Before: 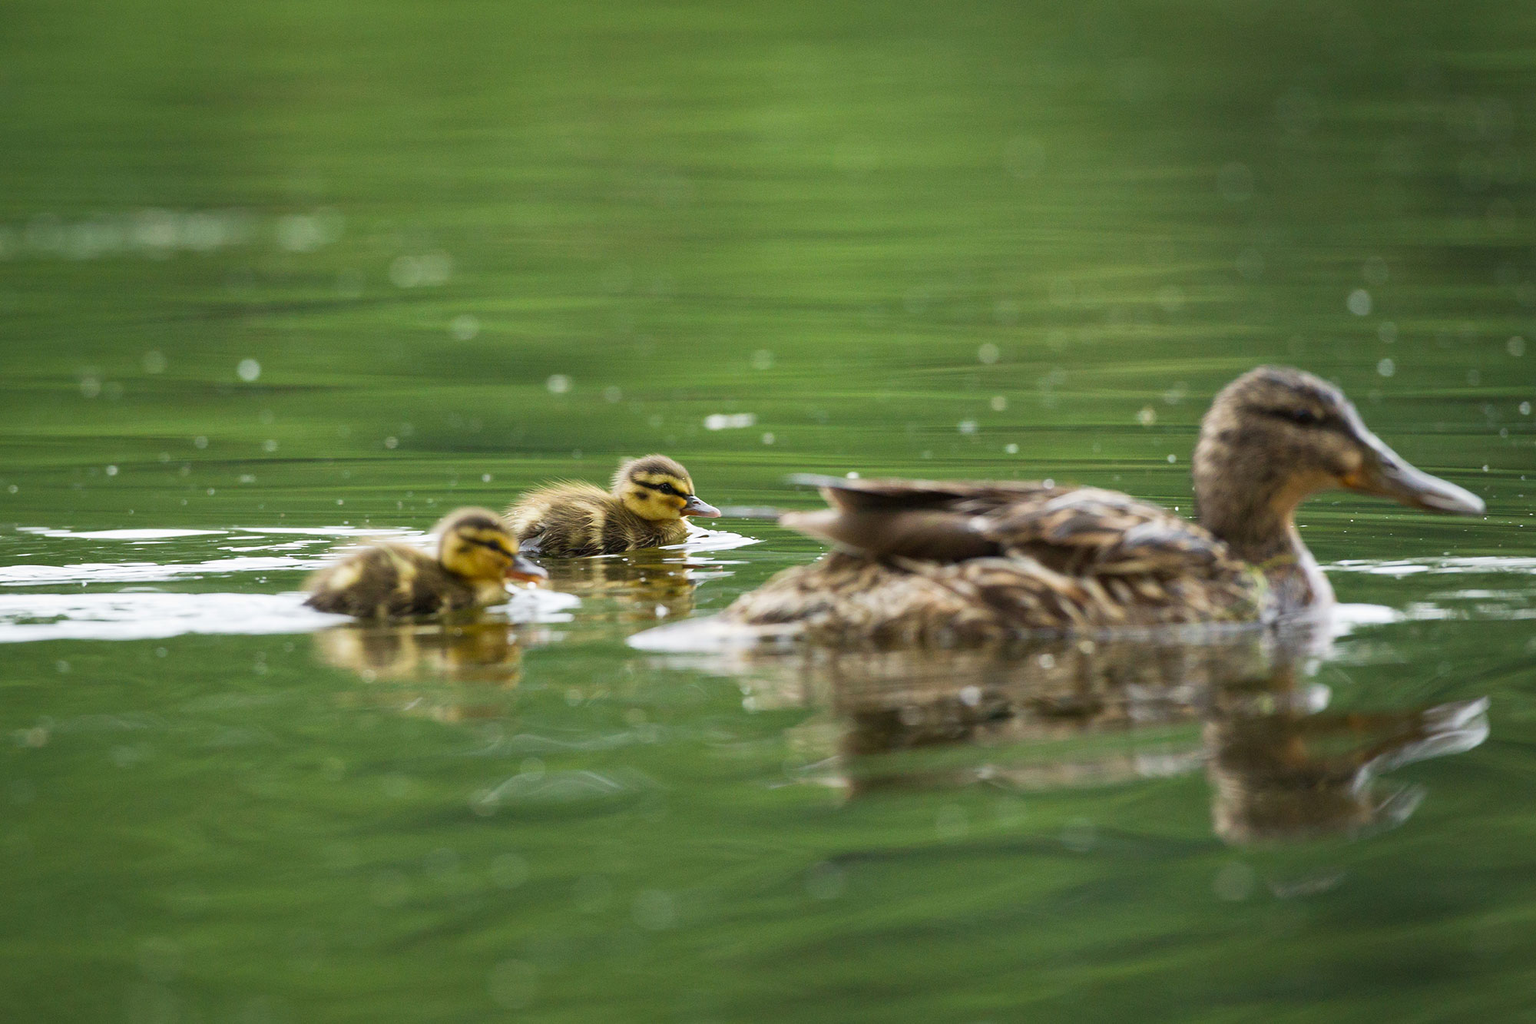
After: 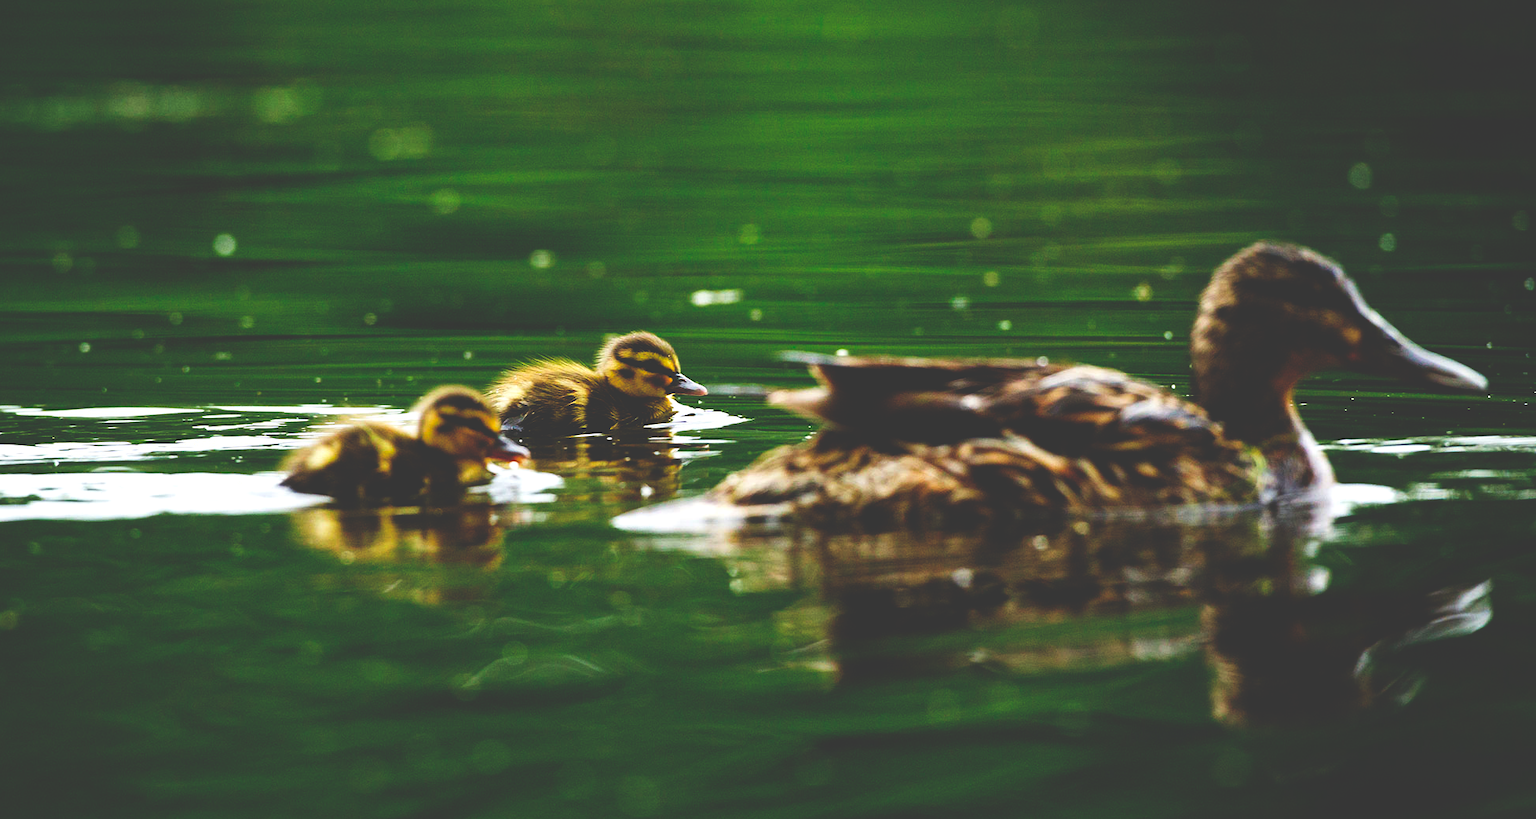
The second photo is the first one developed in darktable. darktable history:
color balance rgb: perceptual saturation grading › global saturation 24.992%, global vibrance 1.988%
base curve: curves: ch0 [(0, 0.036) (0.083, 0.04) (0.804, 1)], preserve colors none
crop and rotate: left 1.945%, top 12.79%, right 0.221%, bottom 8.951%
